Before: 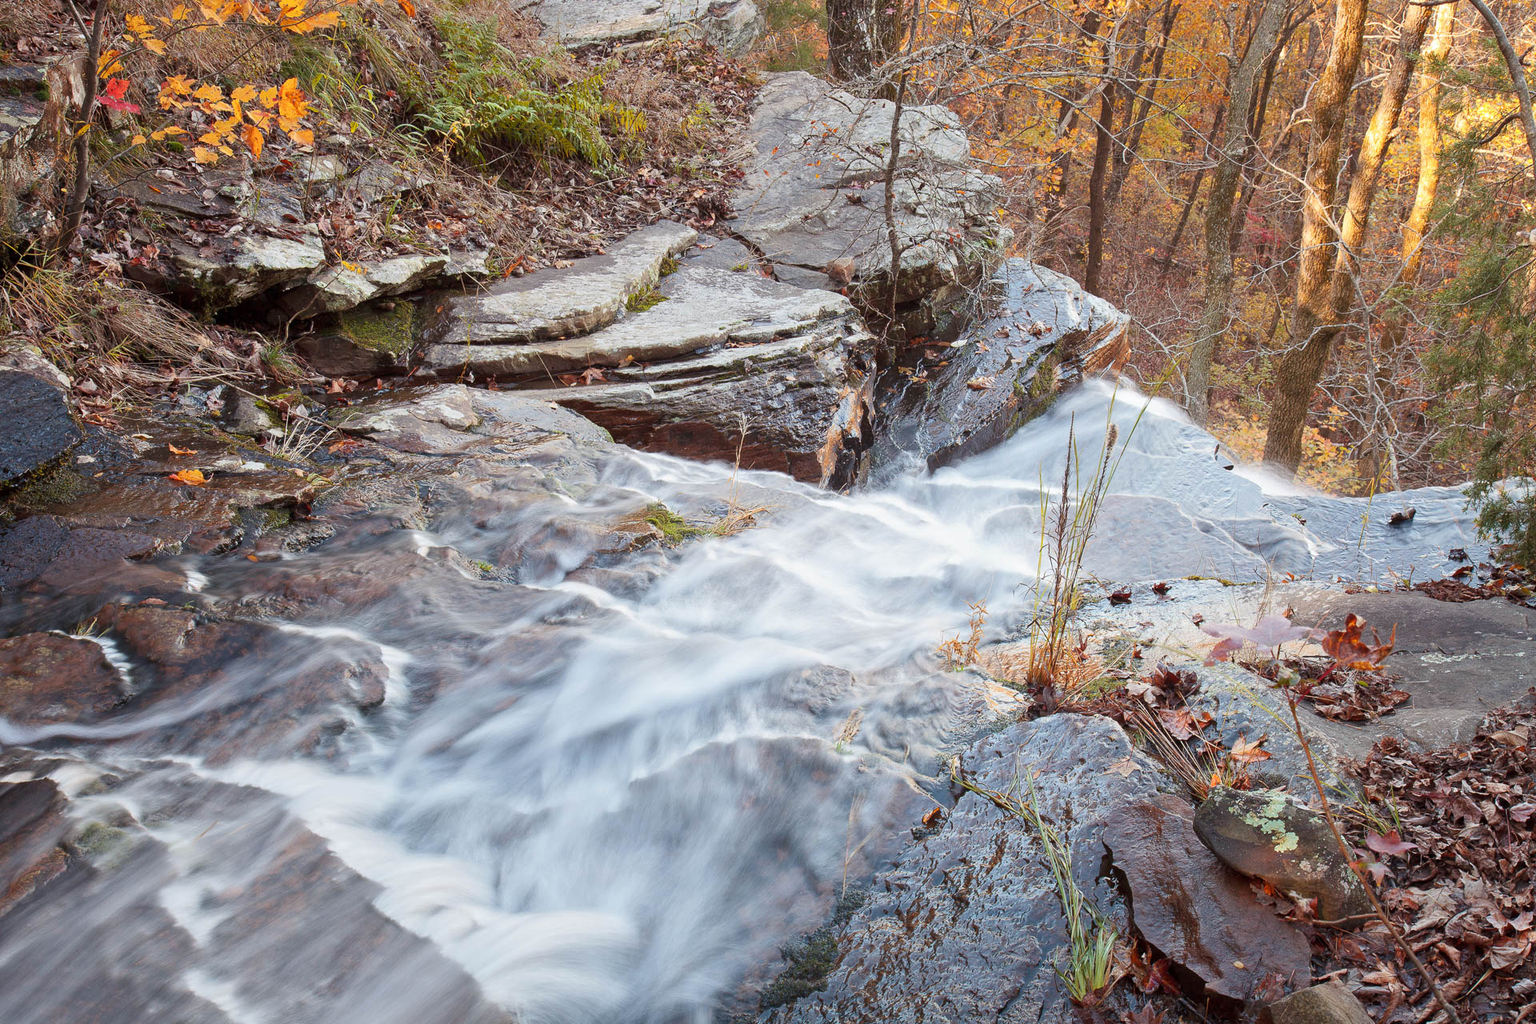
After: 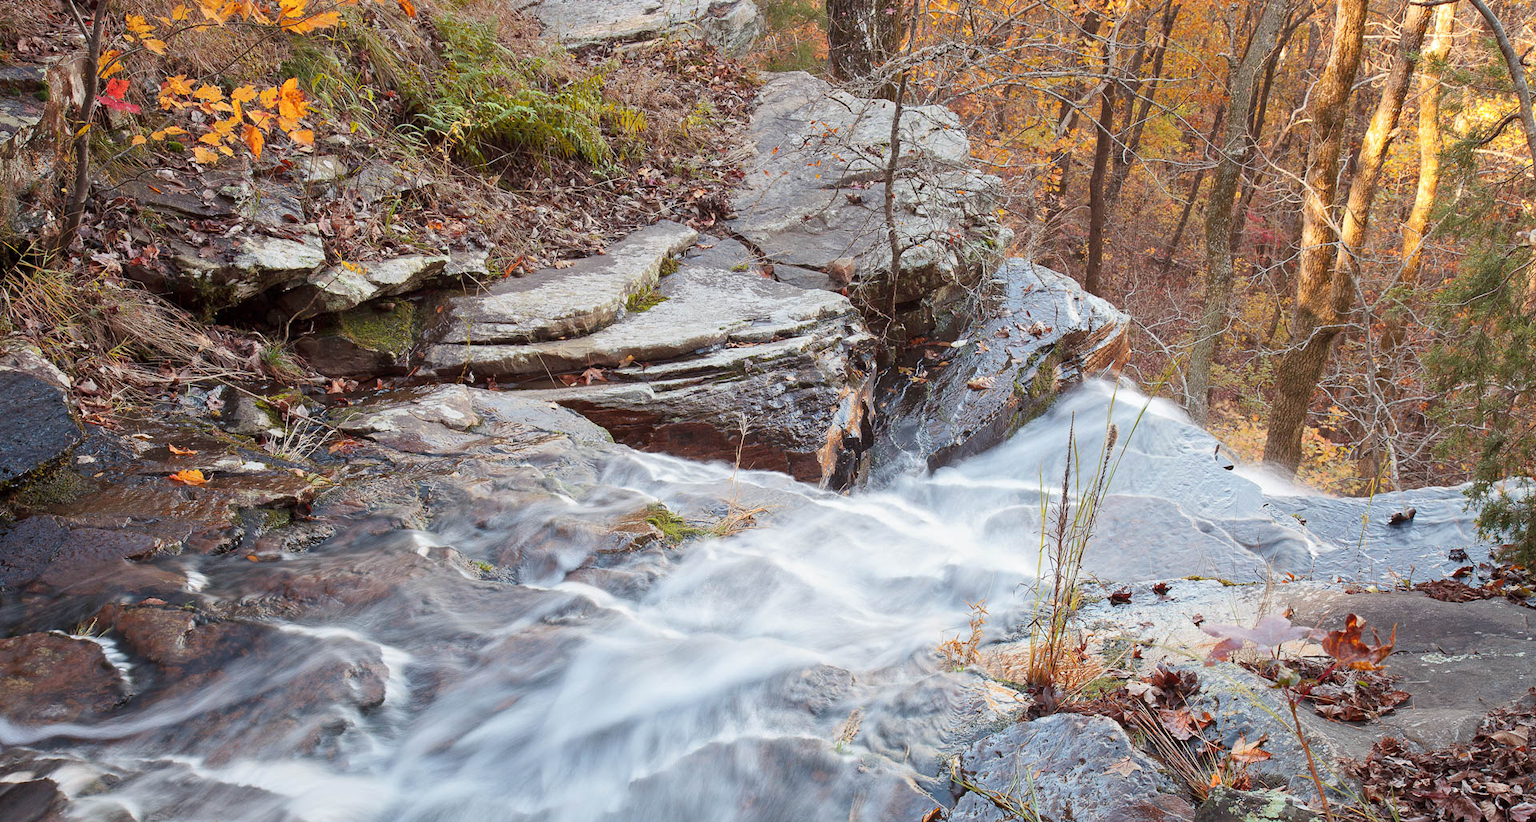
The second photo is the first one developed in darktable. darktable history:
crop: bottom 19.672%
